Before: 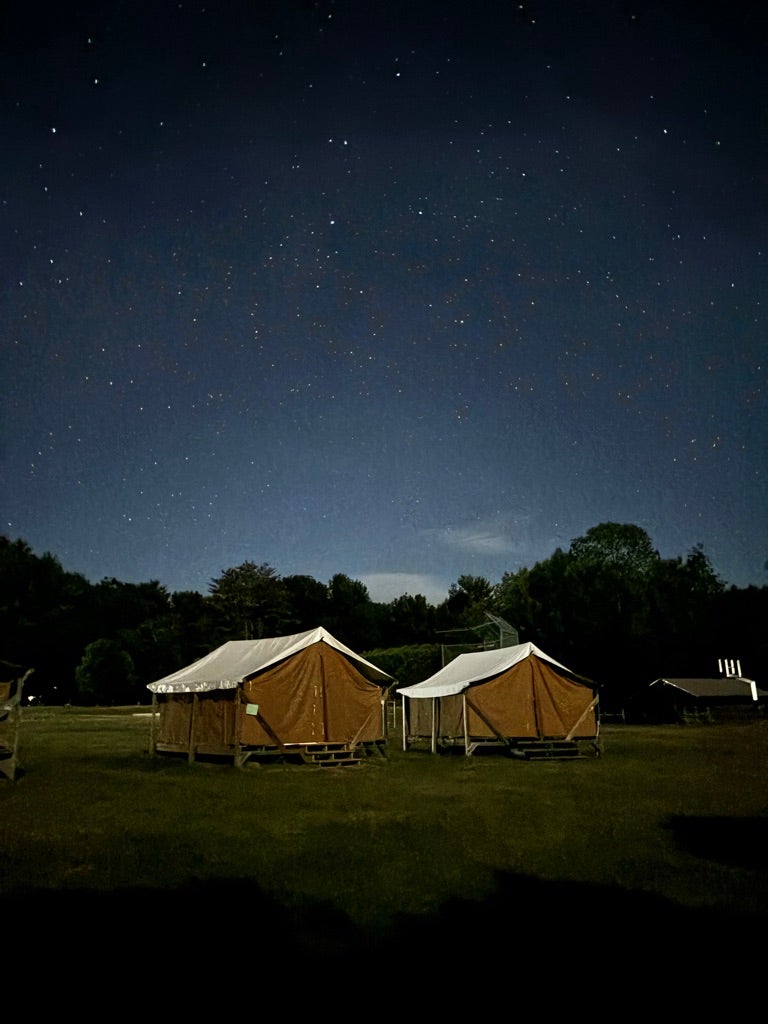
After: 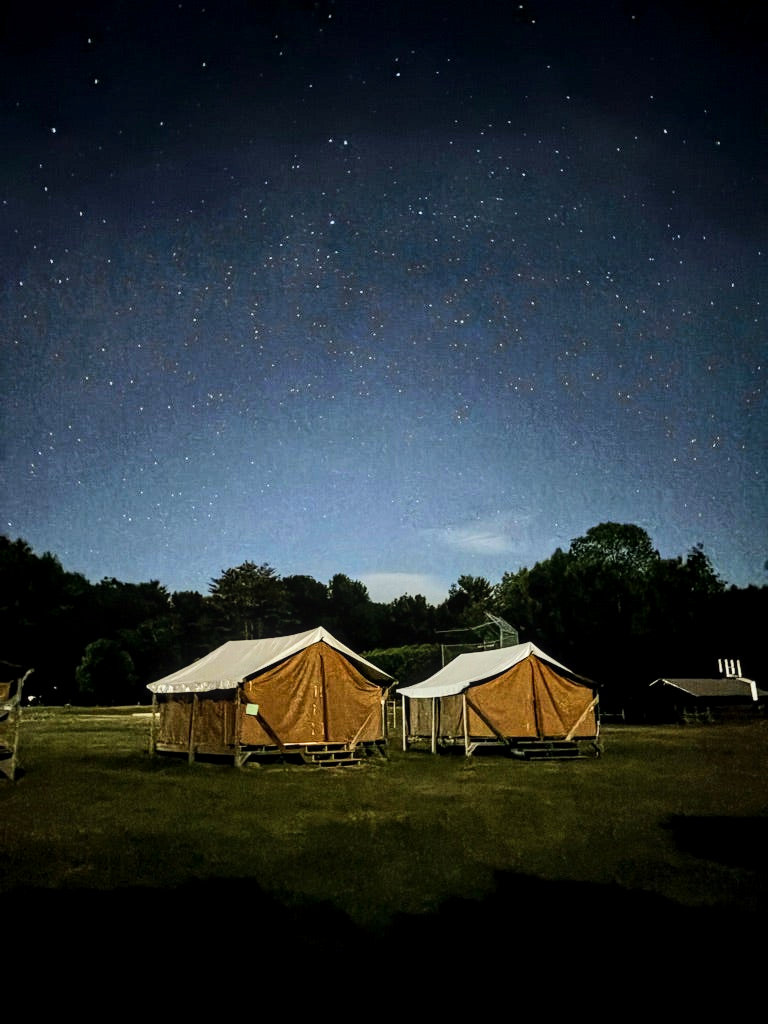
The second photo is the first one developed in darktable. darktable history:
tone equalizer: -7 EV 0.16 EV, -6 EV 0.562 EV, -5 EV 1.12 EV, -4 EV 1.35 EV, -3 EV 1.15 EV, -2 EV 0.6 EV, -1 EV 0.165 EV, edges refinement/feathering 500, mask exposure compensation -1.57 EV, preserve details no
local contrast: on, module defaults
